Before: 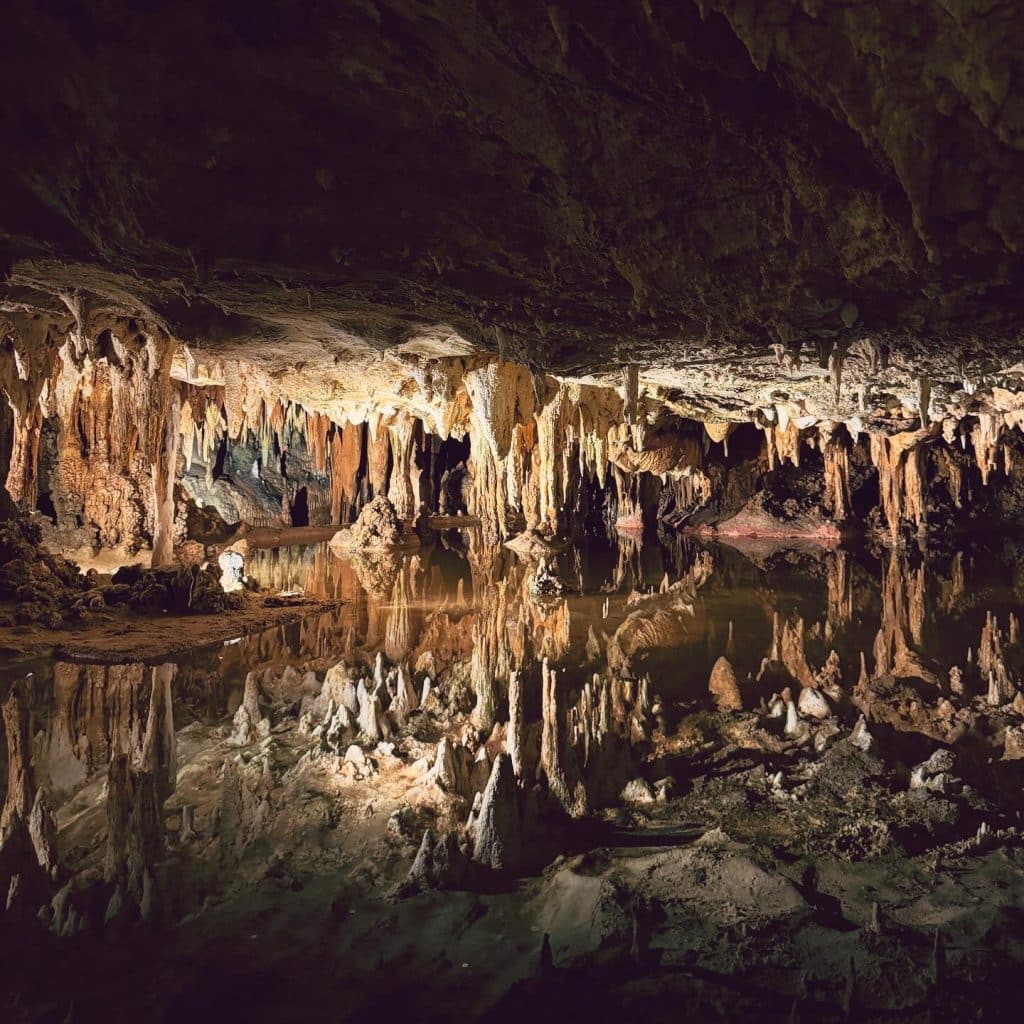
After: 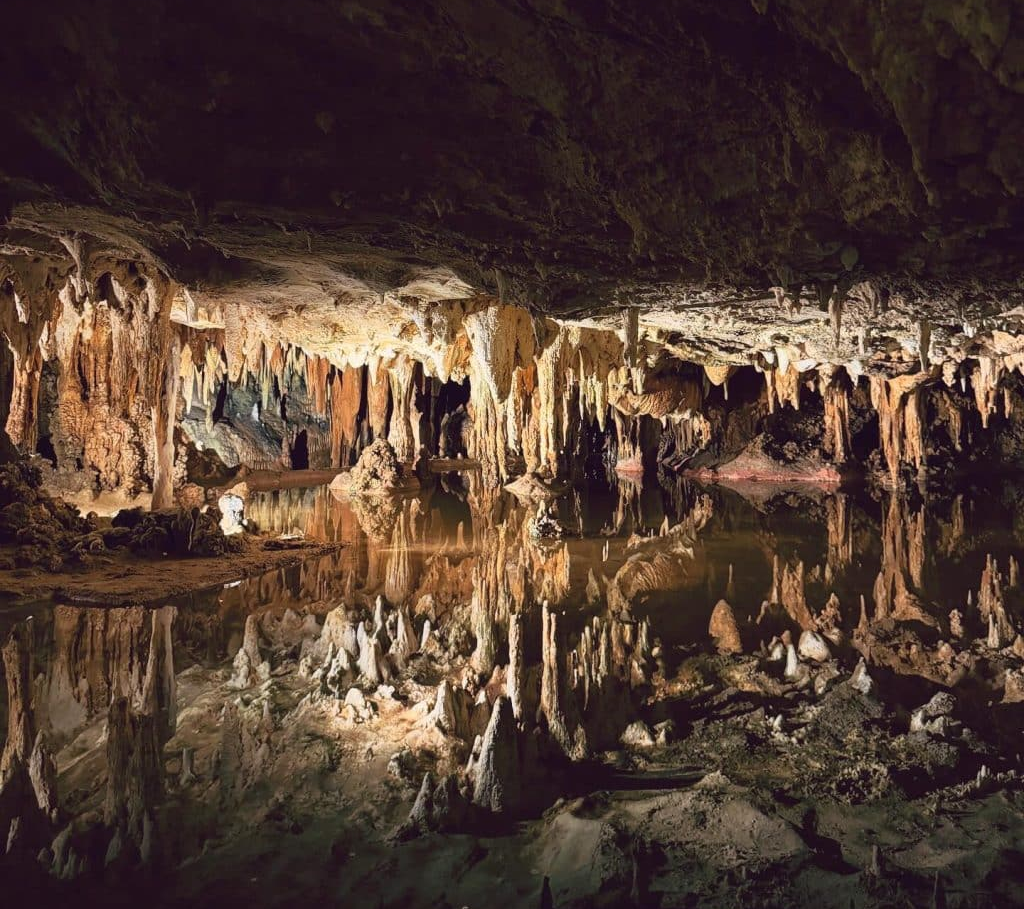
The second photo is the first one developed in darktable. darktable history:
crop and rotate: top 5.609%, bottom 5.609%
